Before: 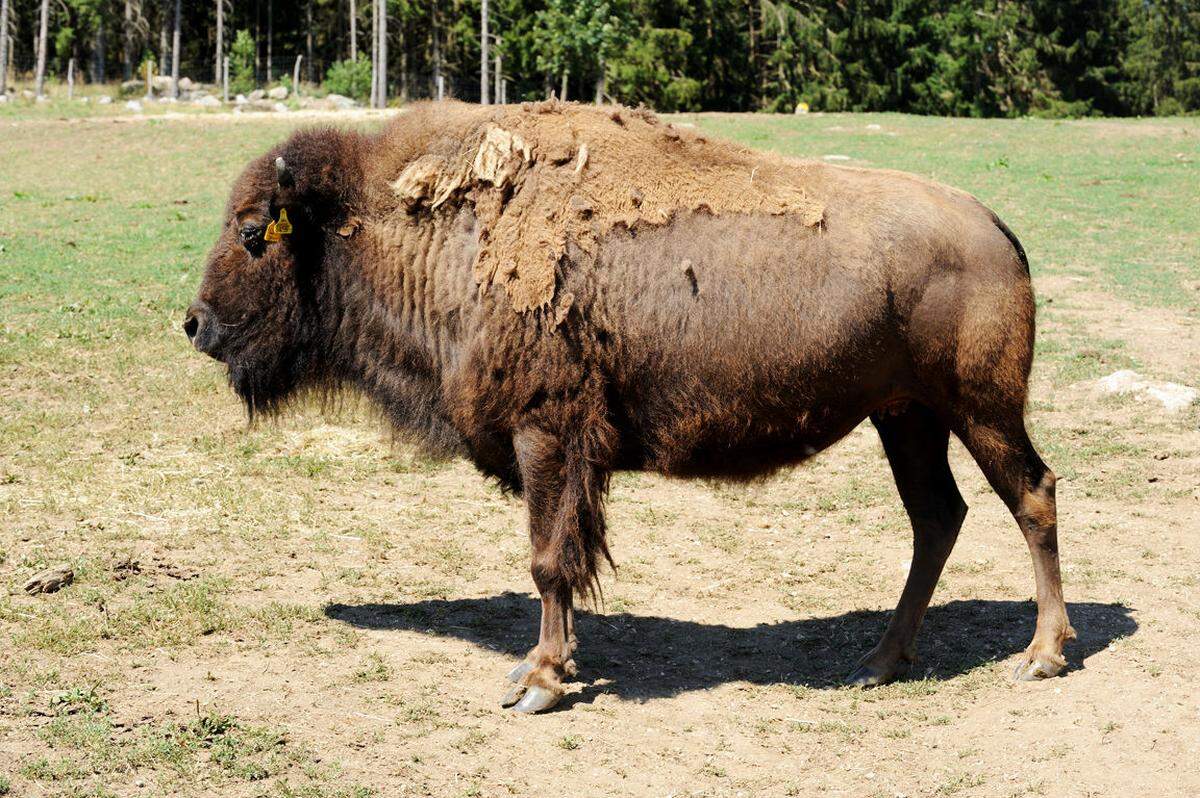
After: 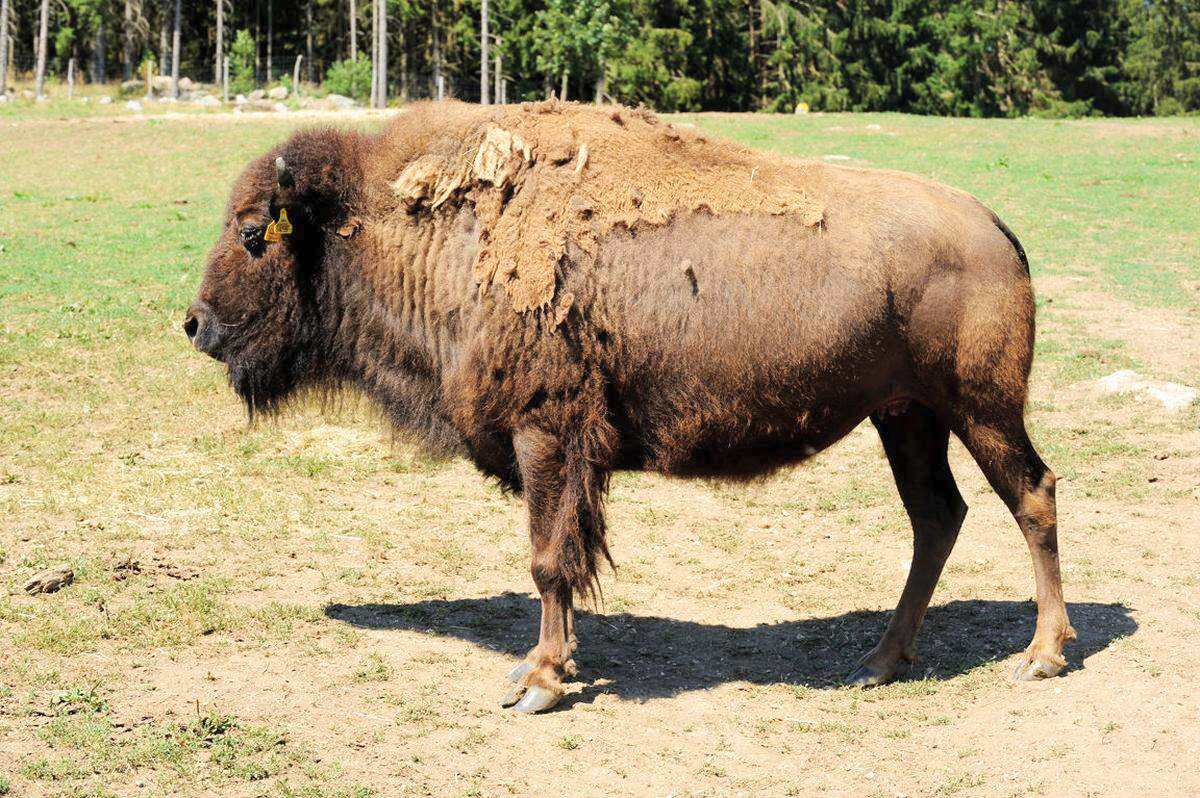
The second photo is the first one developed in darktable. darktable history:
contrast brightness saturation: brightness 0.15
velvia: on, module defaults
